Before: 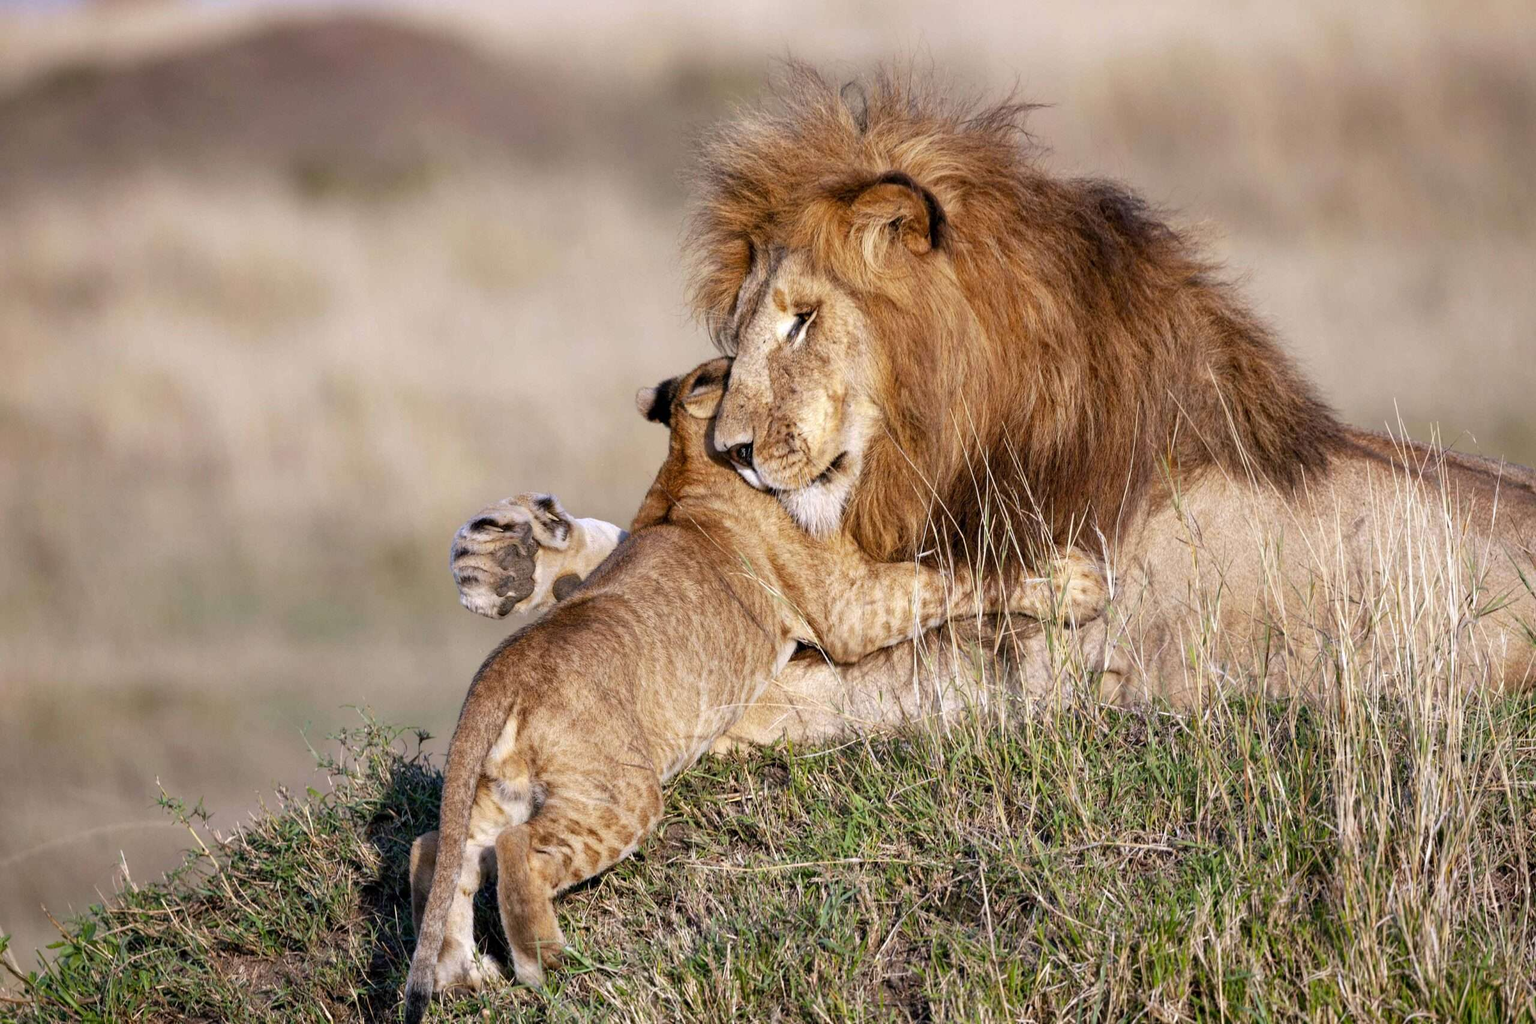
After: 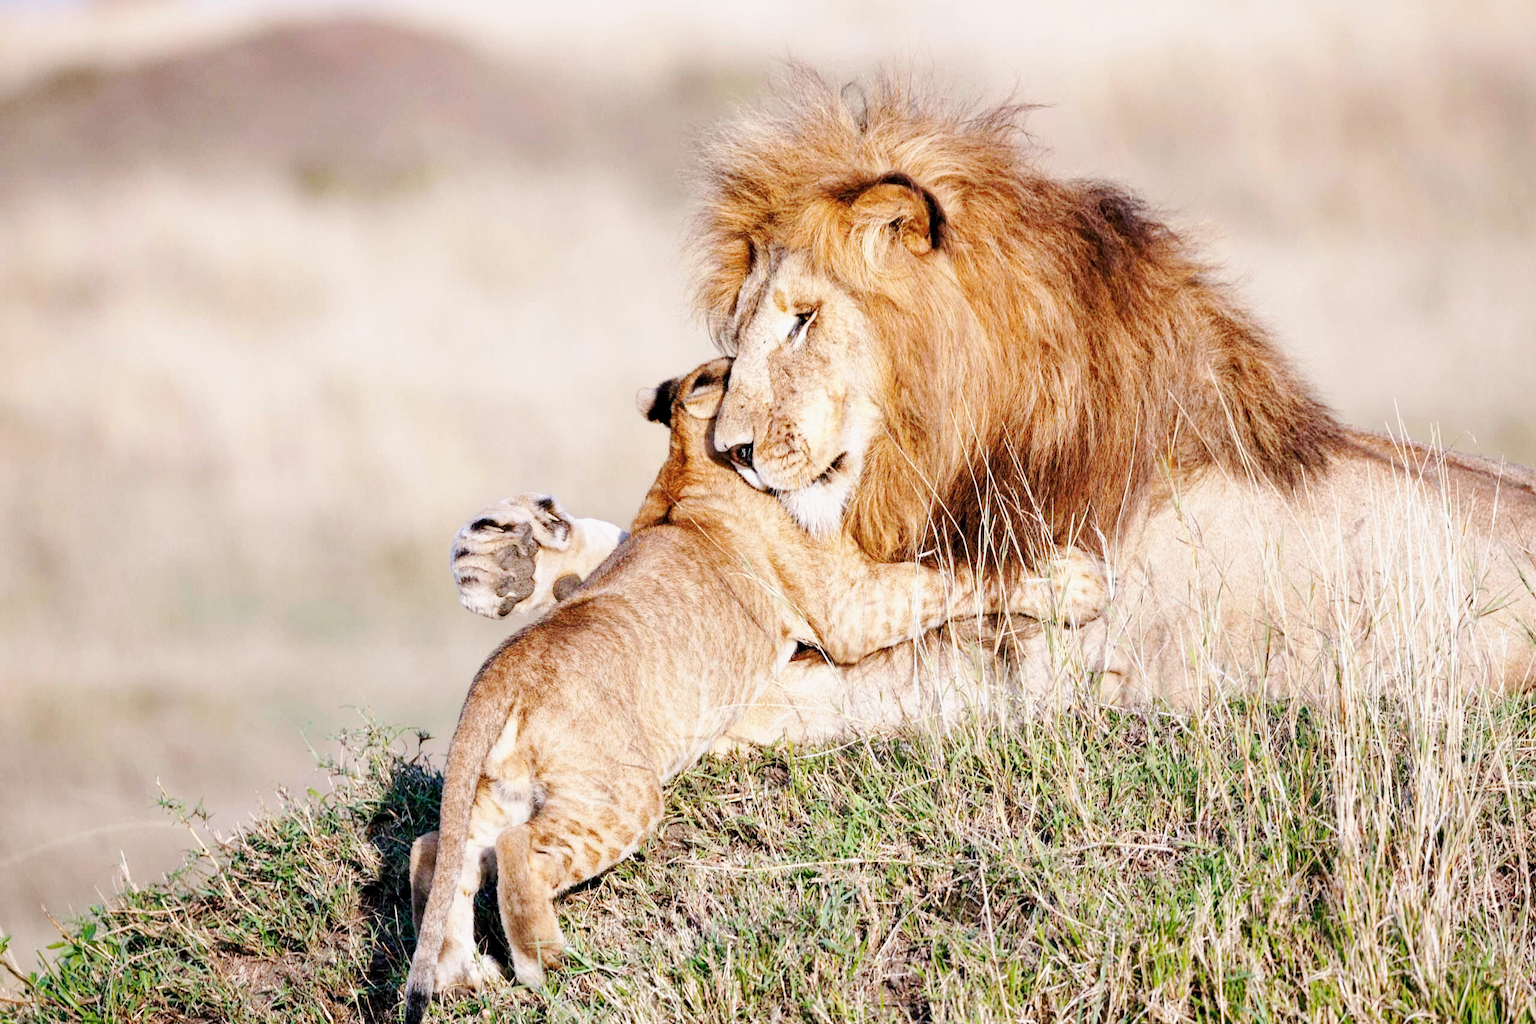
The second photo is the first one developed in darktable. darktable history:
color correction: highlights b* 0.024, saturation 0.831
base curve: curves: ch0 [(0, 0) (0.025, 0.046) (0.112, 0.277) (0.467, 0.74) (0.814, 0.929) (1, 0.942)], preserve colors none
